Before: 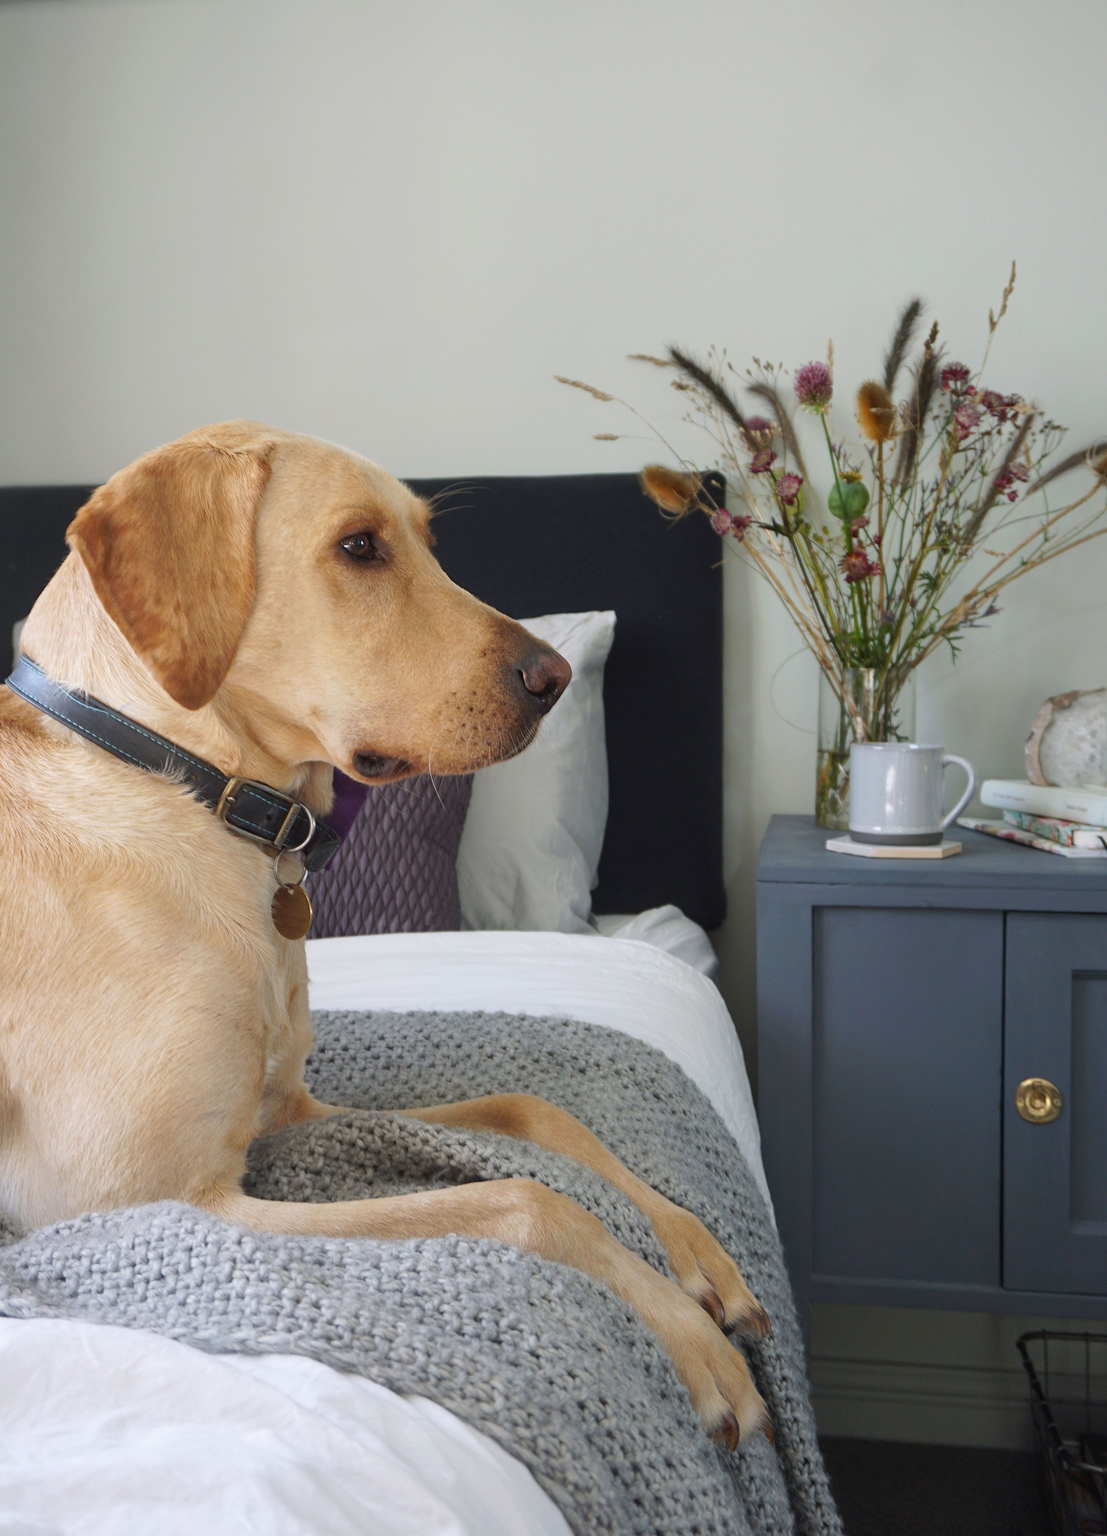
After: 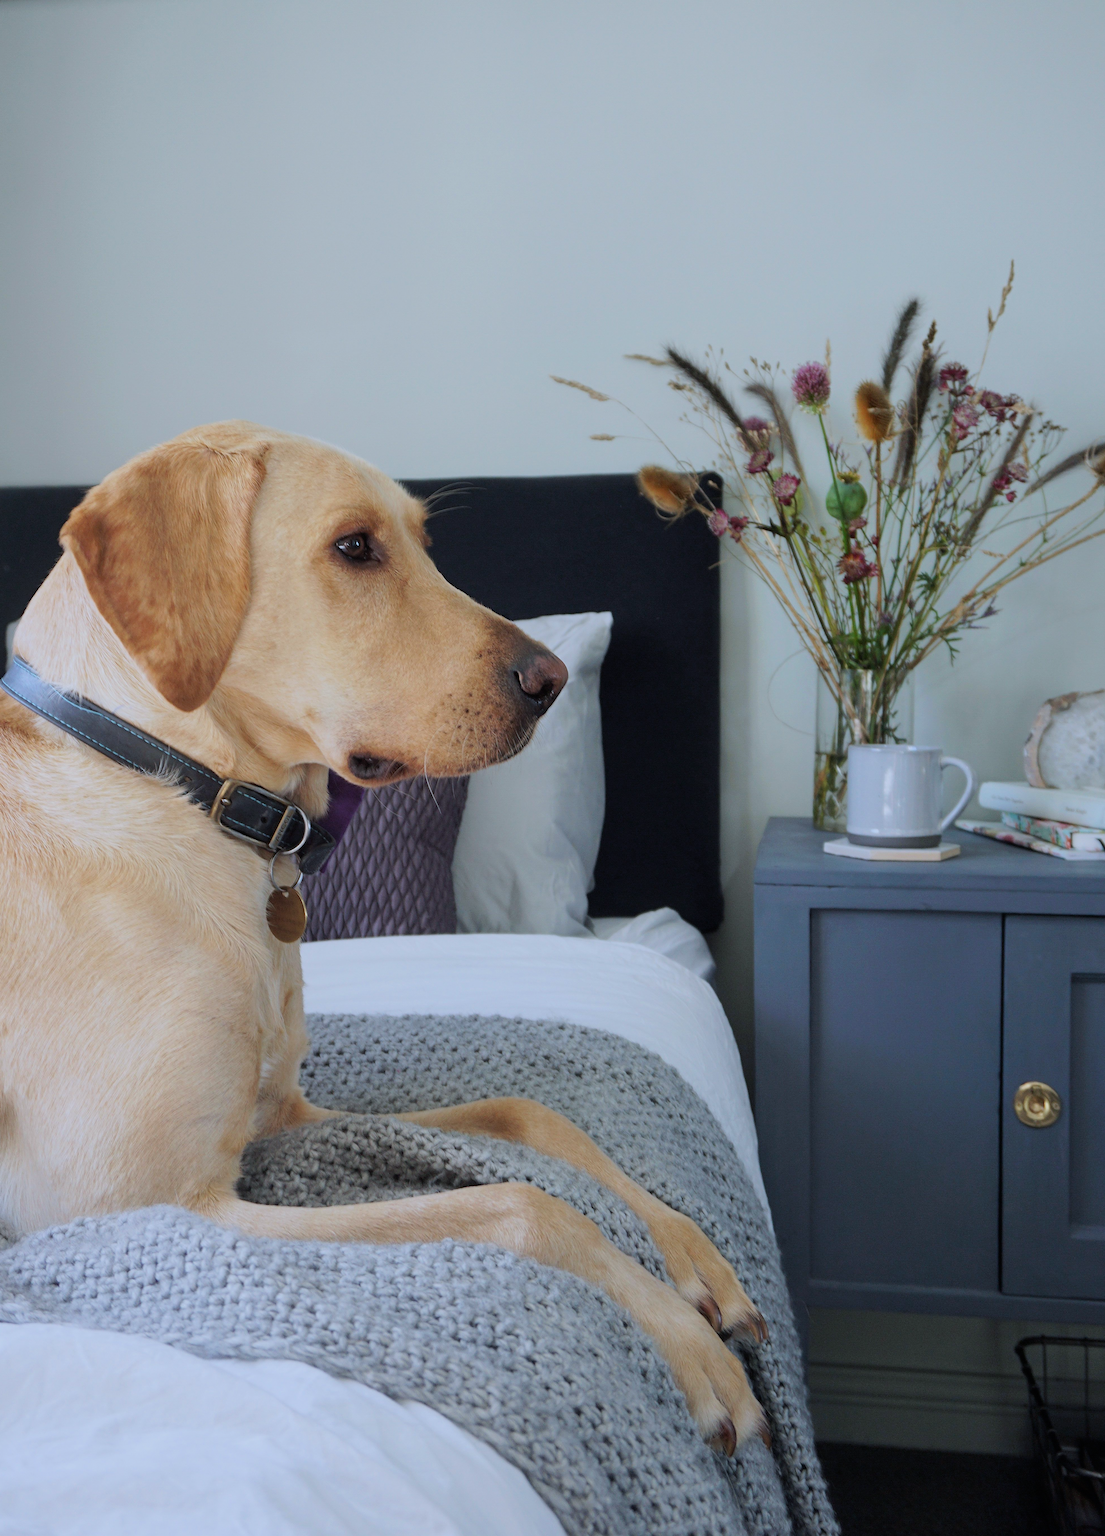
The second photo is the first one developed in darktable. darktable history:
color calibration: gray › normalize channels true, x 0.37, y 0.382, temperature 4318.39 K, gamut compression 0.002
crop and rotate: left 0.653%, top 0.183%, bottom 0.347%
filmic rgb: black relative exposure -7.98 EV, white relative exposure 4.03 EV, threshold -0.316 EV, transition 3.19 EV, structure ↔ texture 99.64%, hardness 4.17, color science v6 (2022), enable highlight reconstruction true
